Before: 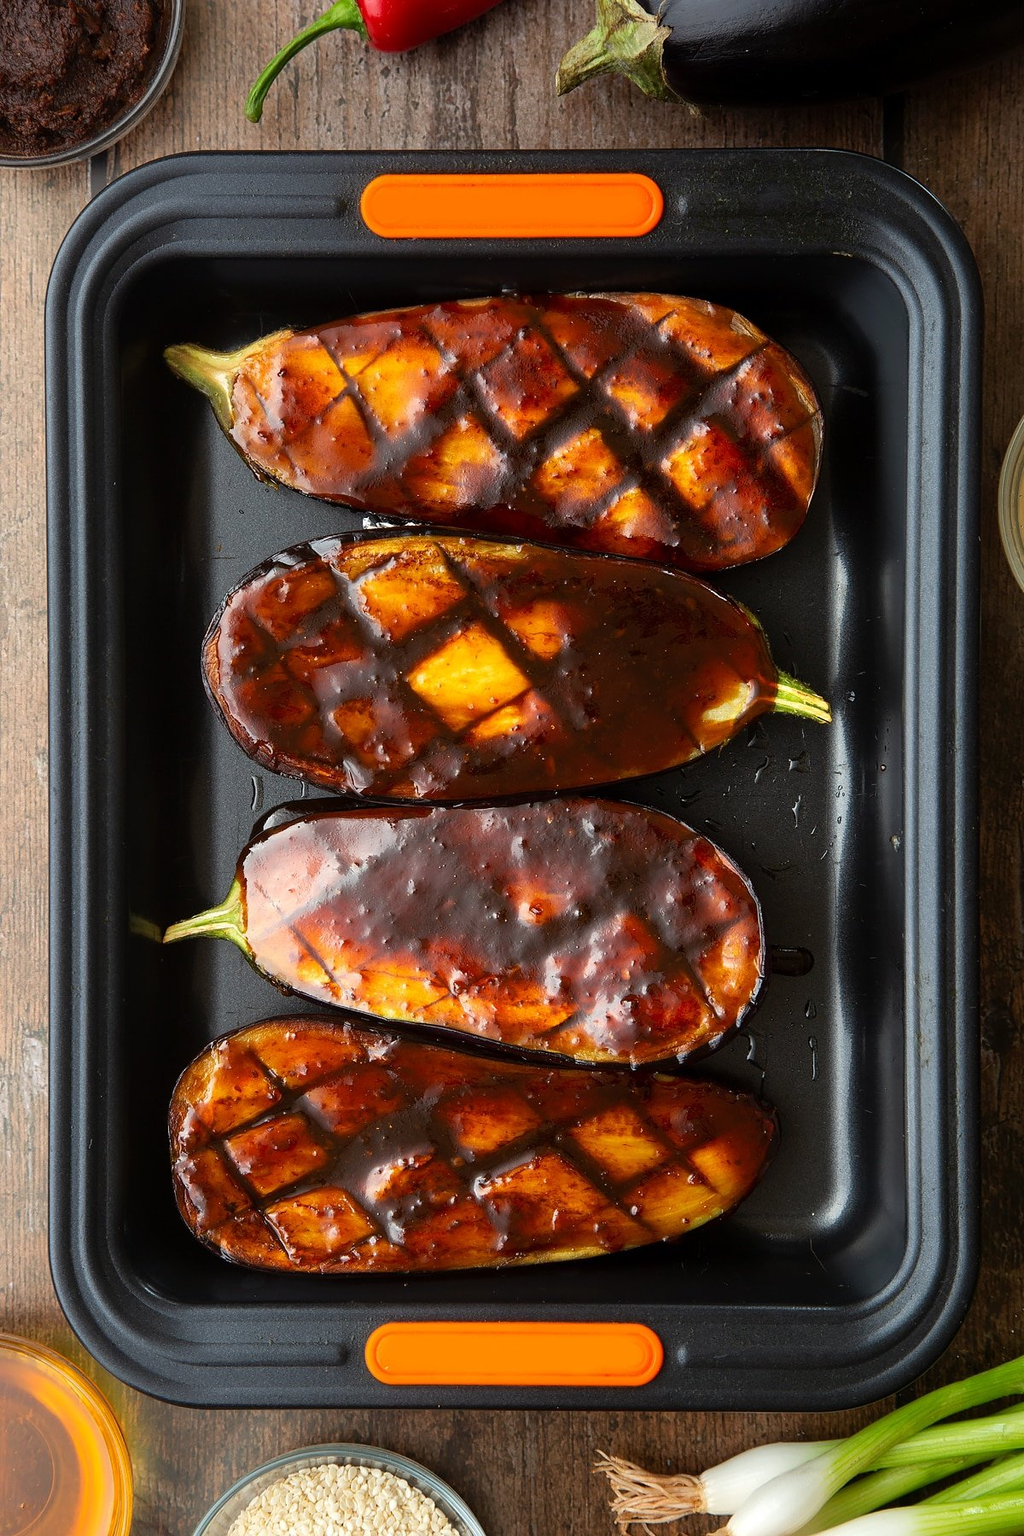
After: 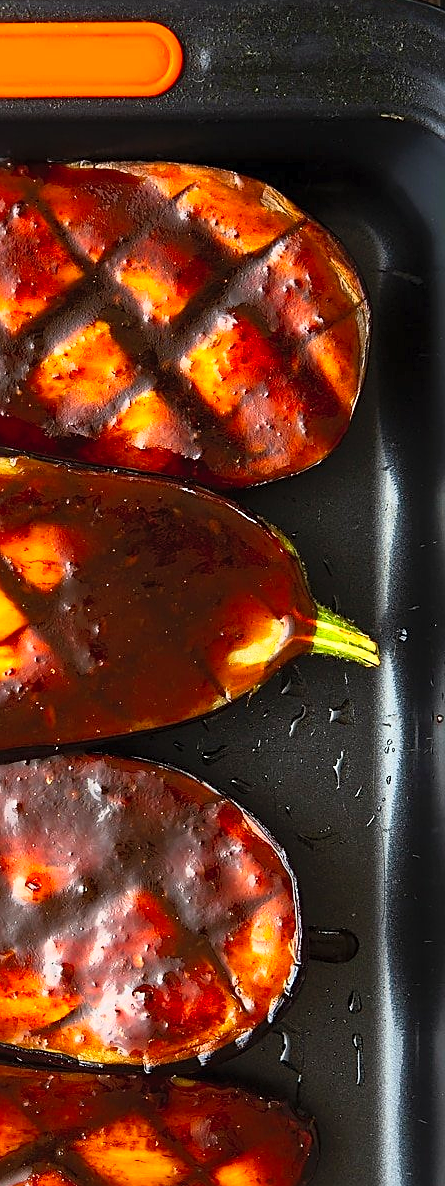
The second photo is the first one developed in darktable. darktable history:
sharpen: on, module defaults
crop and rotate: left 49.613%, top 10.089%, right 13.265%, bottom 23.985%
contrast brightness saturation: contrast 0.239, brightness 0.259, saturation 0.394
